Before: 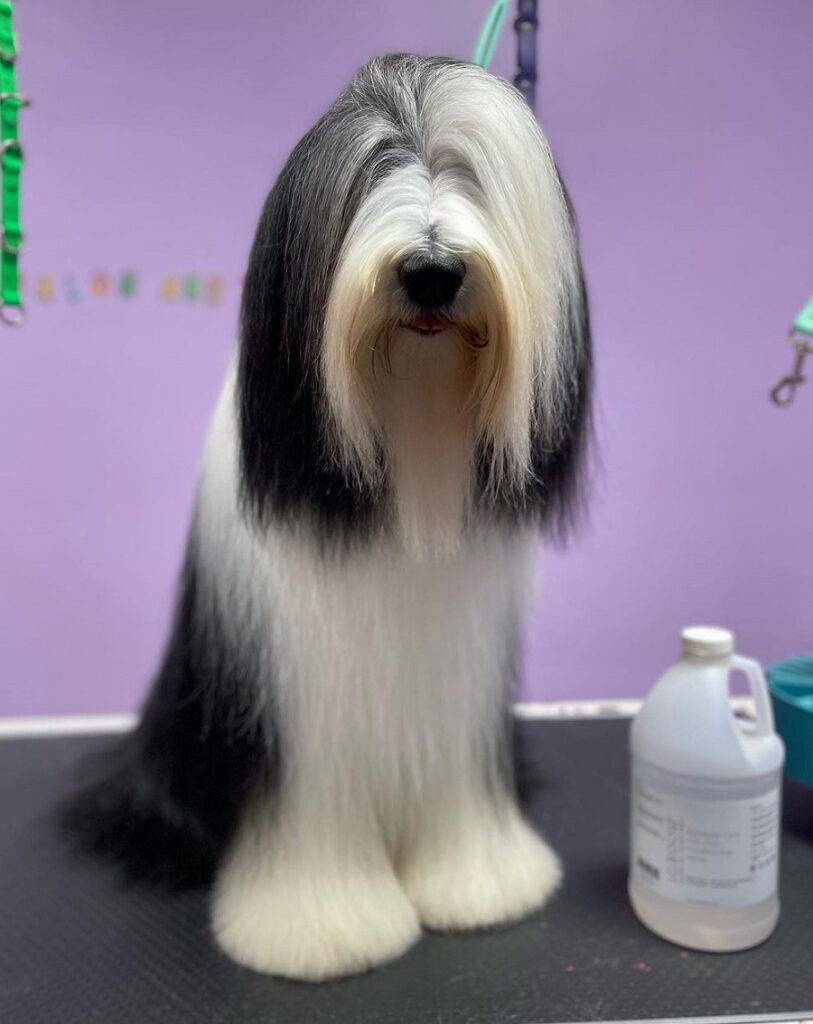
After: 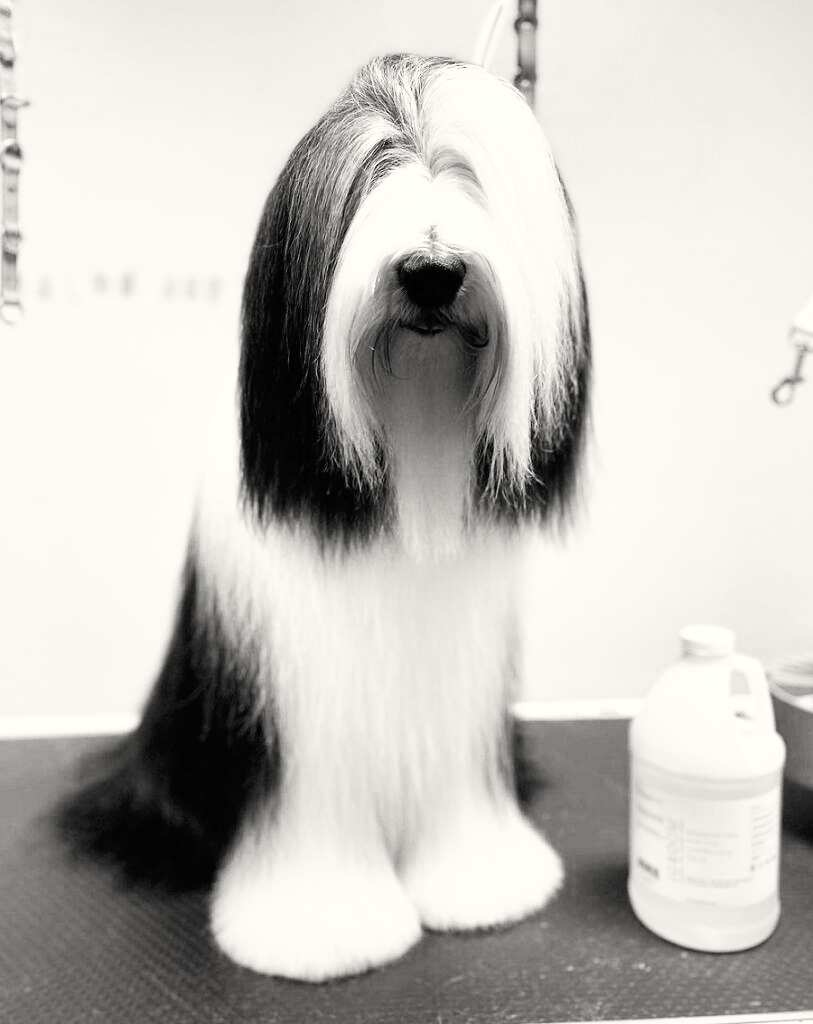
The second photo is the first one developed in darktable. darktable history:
color correction: highlights a* 0.57, highlights b* 2.87, saturation 1.1
tone equalizer: on, module defaults
color calibration: output gray [0.18, 0.41, 0.41, 0], illuminant custom, x 0.433, y 0.394, temperature 3094.21 K
base curve: curves: ch0 [(0, 0) (0.007, 0.004) (0.027, 0.03) (0.046, 0.07) (0.207, 0.54) (0.442, 0.872) (0.673, 0.972) (1, 1)], preserve colors none
